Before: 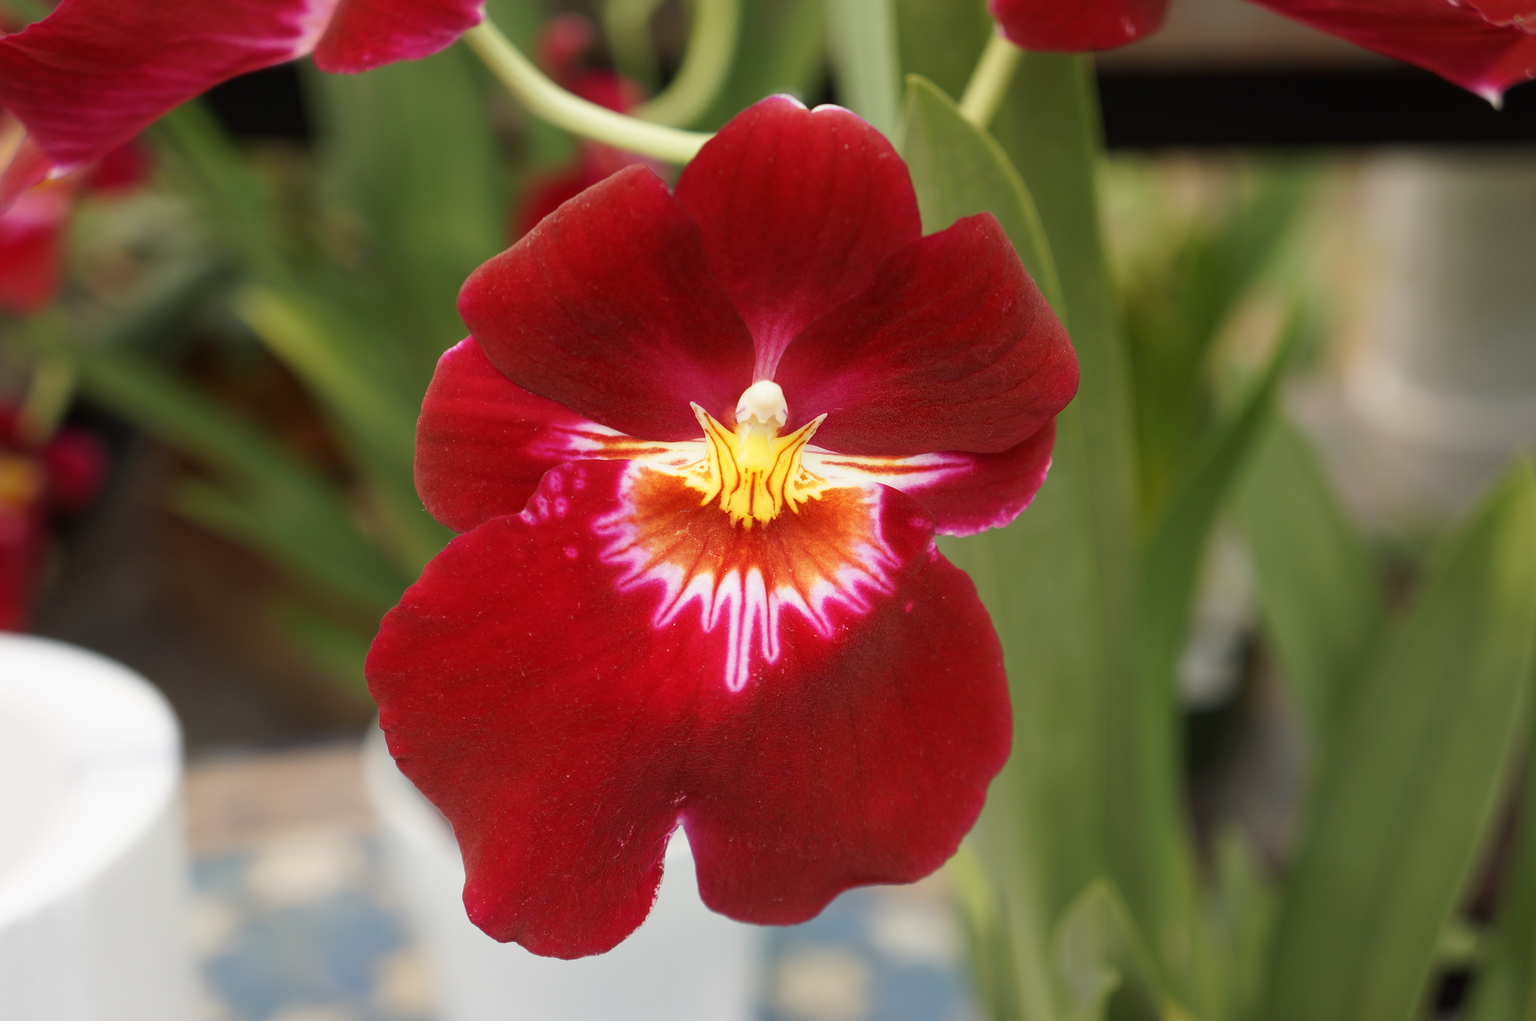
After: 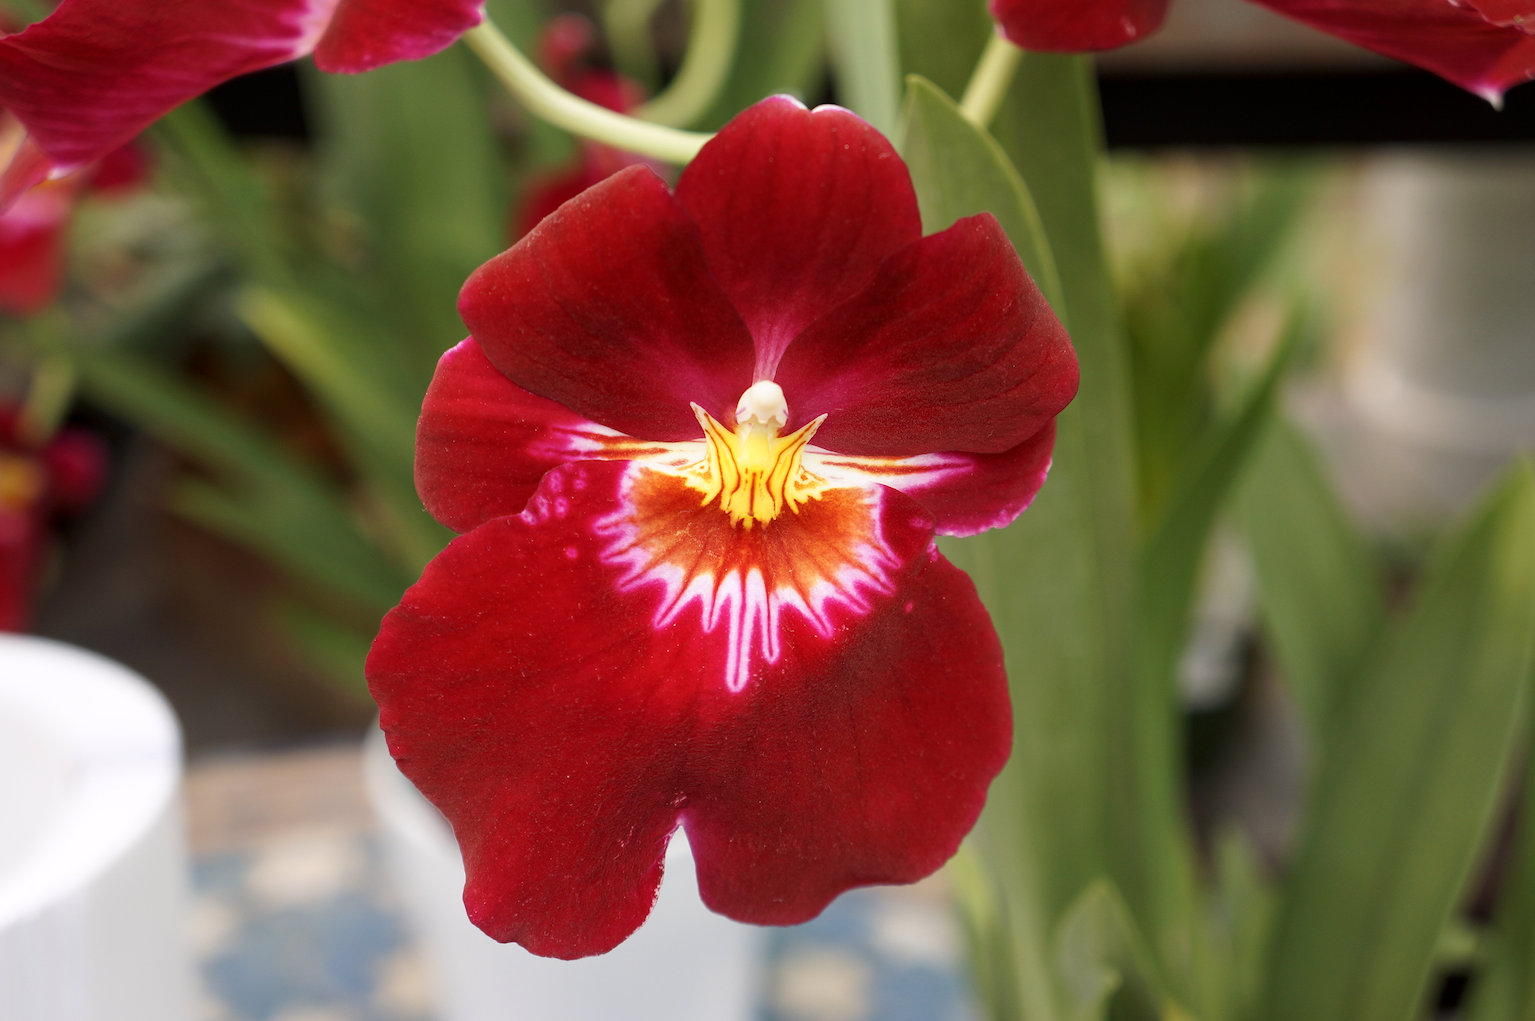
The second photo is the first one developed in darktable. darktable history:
local contrast: highlights 100%, shadows 100%, detail 120%, midtone range 0.2
white balance: red 1.009, blue 1.027
